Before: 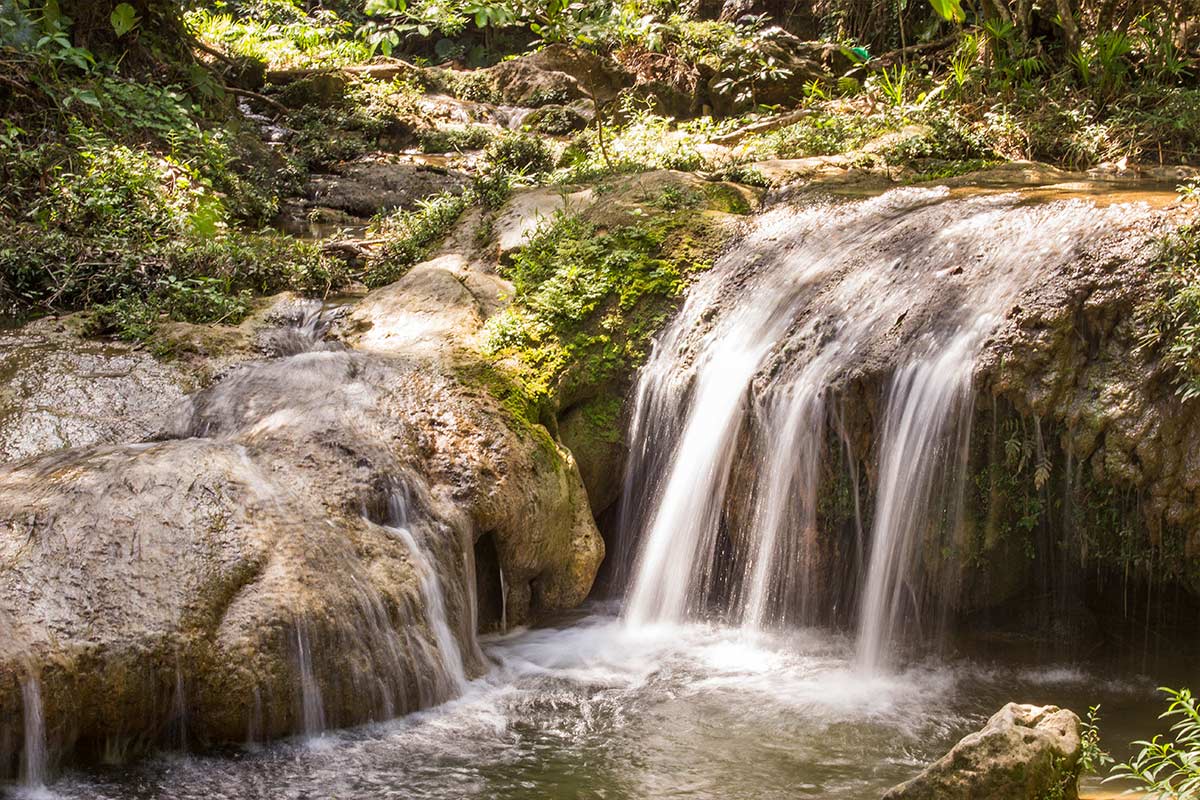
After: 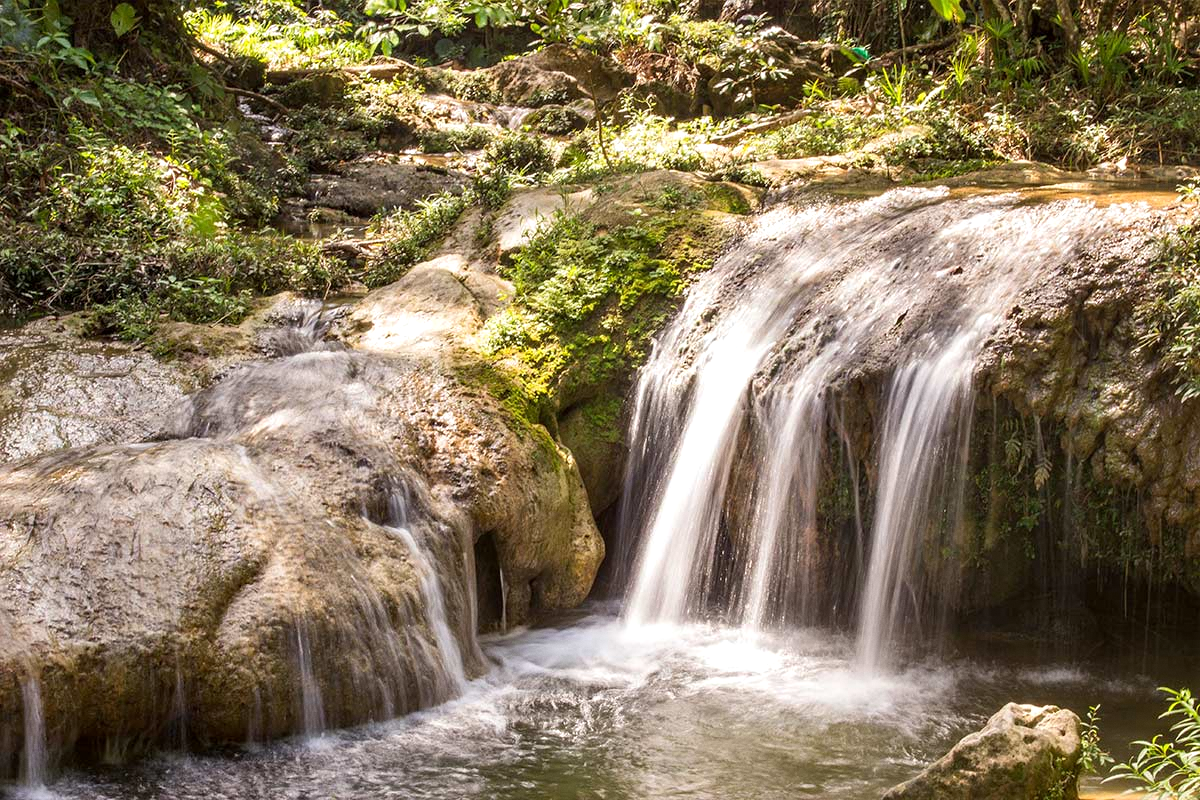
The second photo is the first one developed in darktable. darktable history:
grain: coarseness 14.57 ISO, strength 8.8%
exposure: black level correction 0.001, exposure 0.191 EV, compensate highlight preservation false
